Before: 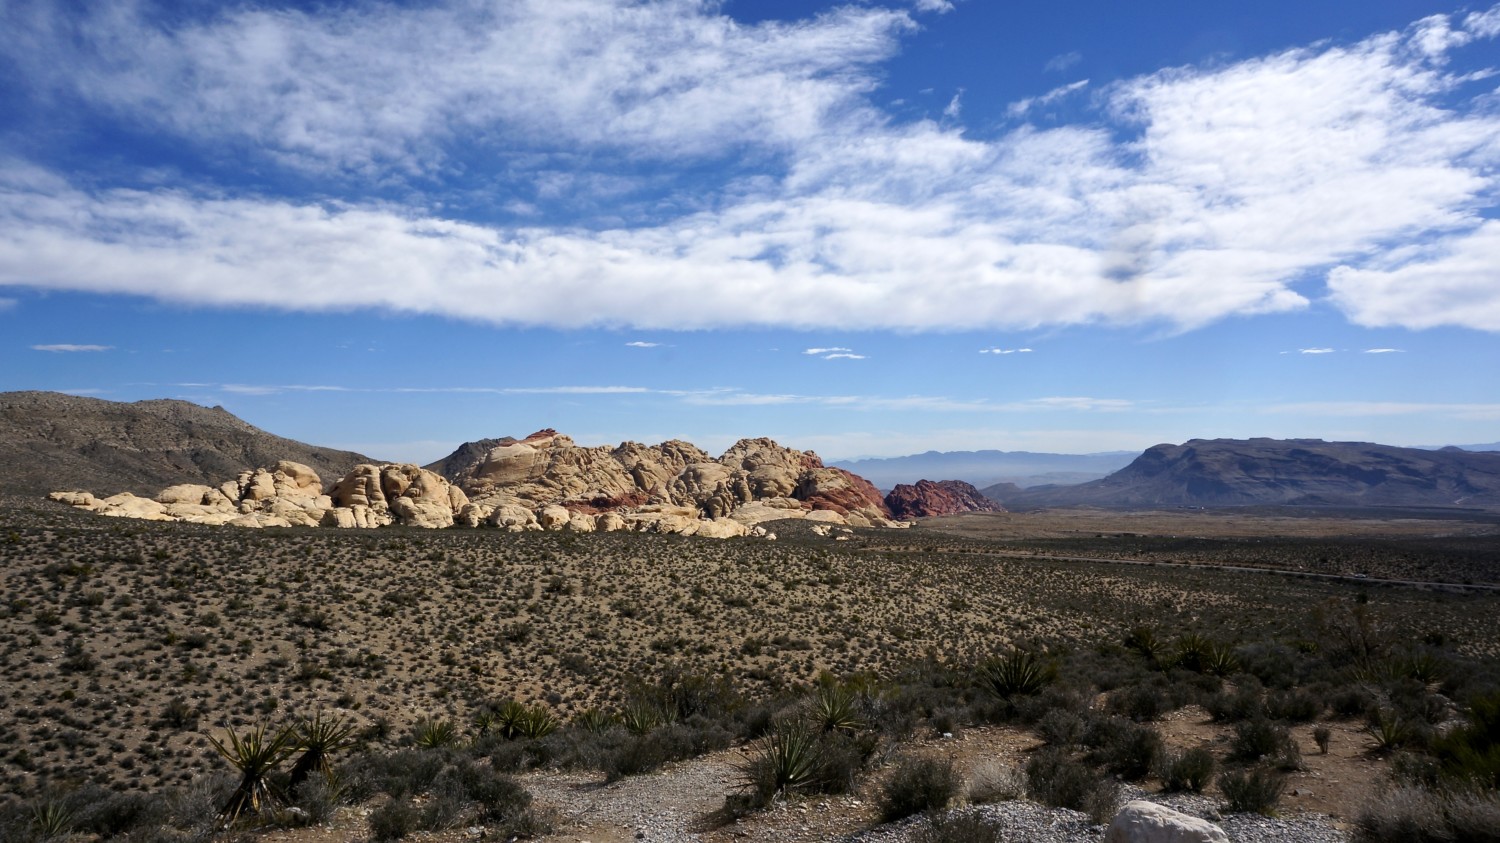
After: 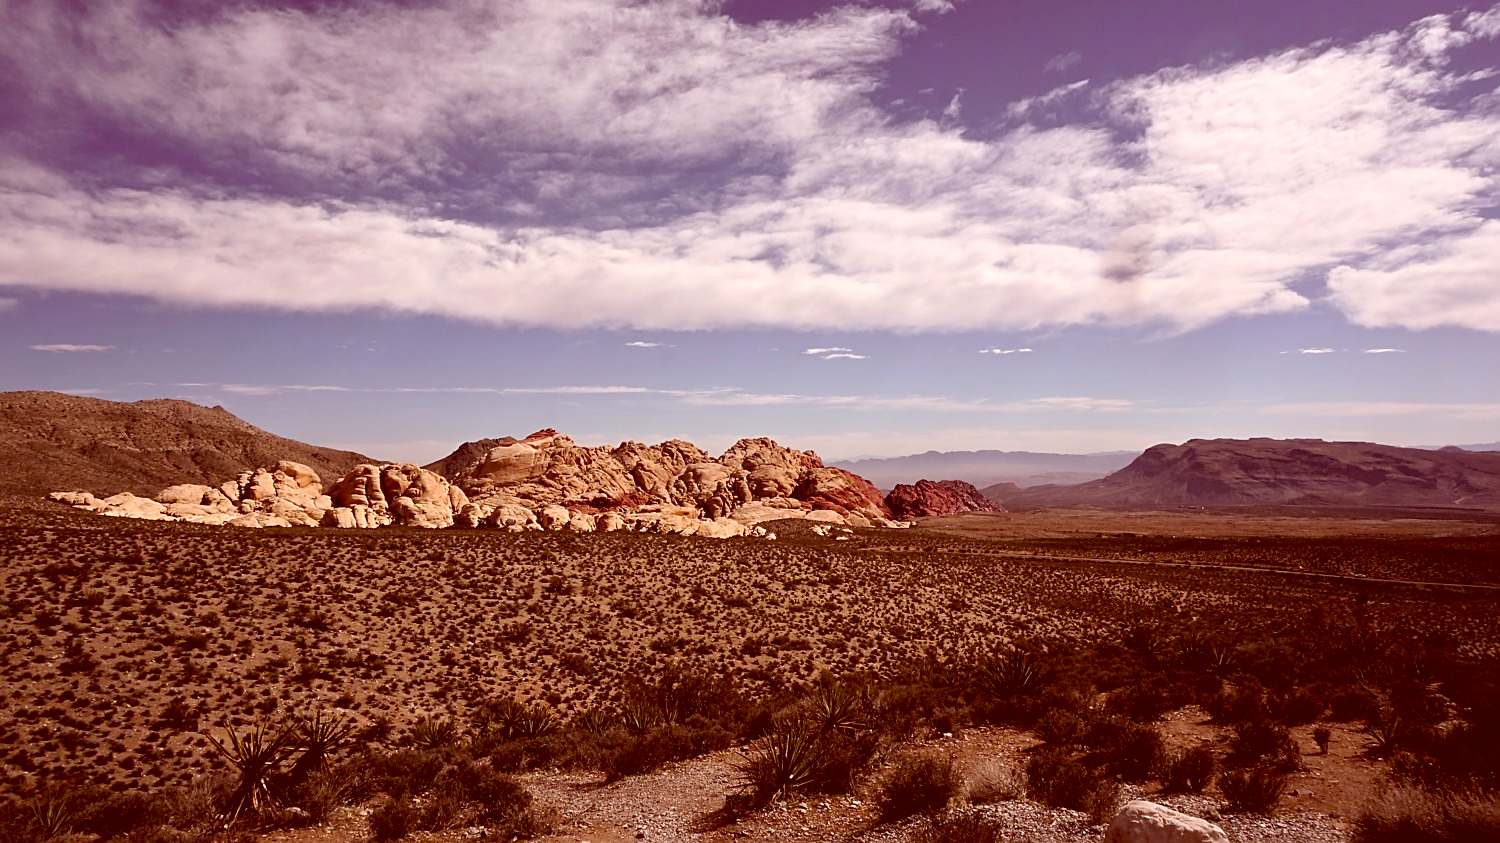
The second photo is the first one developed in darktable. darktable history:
color correction: highlights a* 9.03, highlights b* 8.71, shadows a* 40, shadows b* 40, saturation 0.8
sharpen: on, module defaults
